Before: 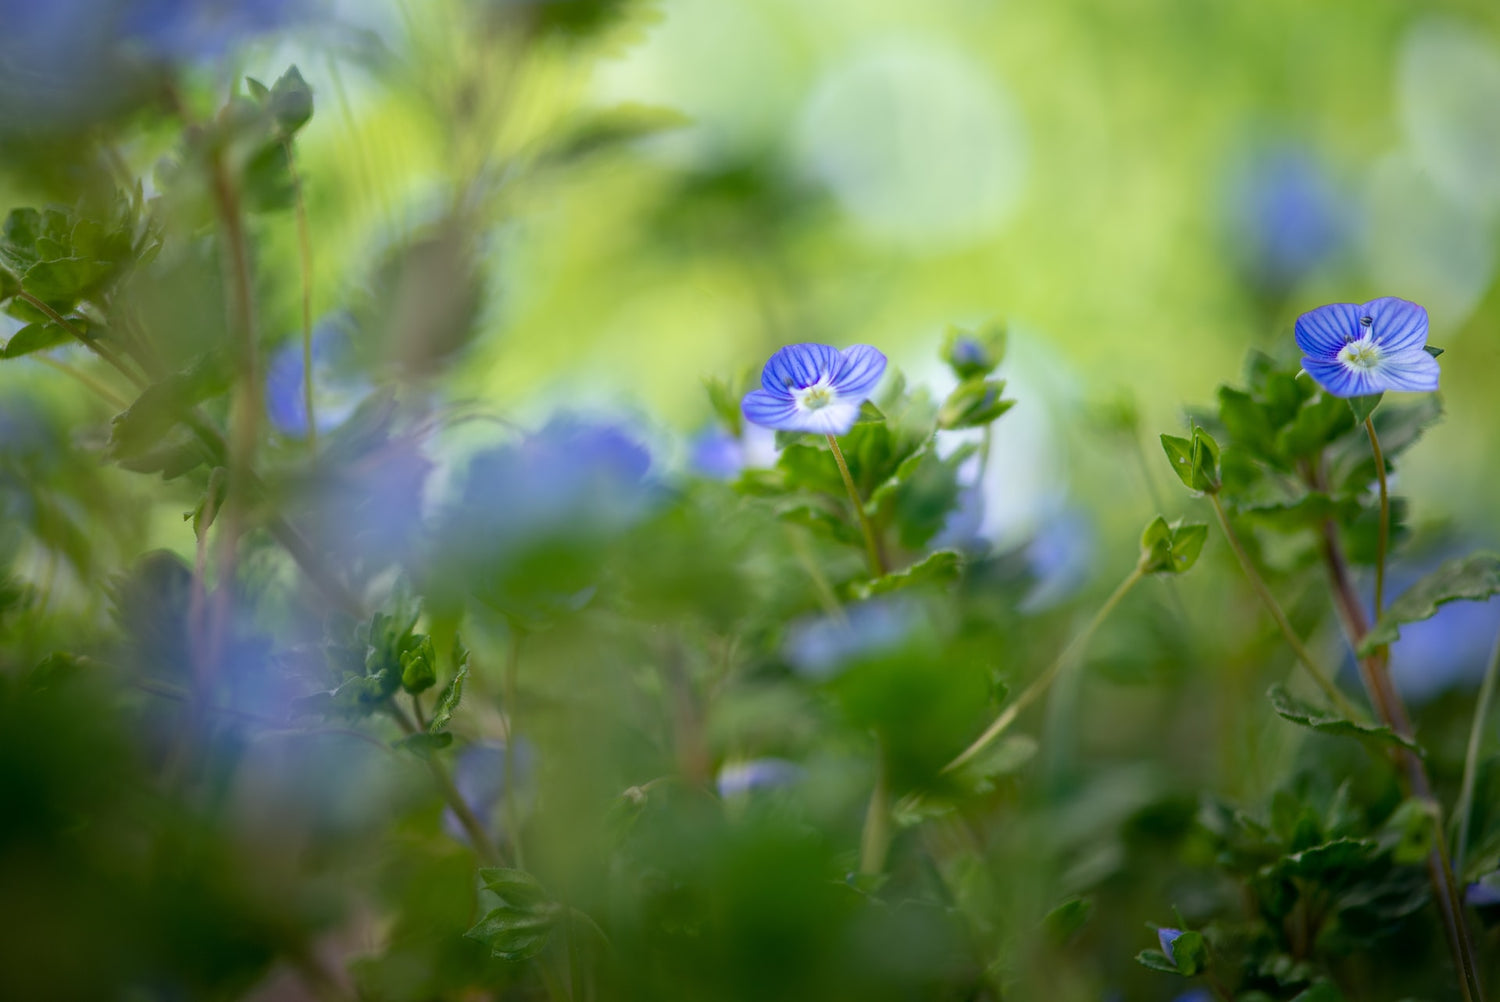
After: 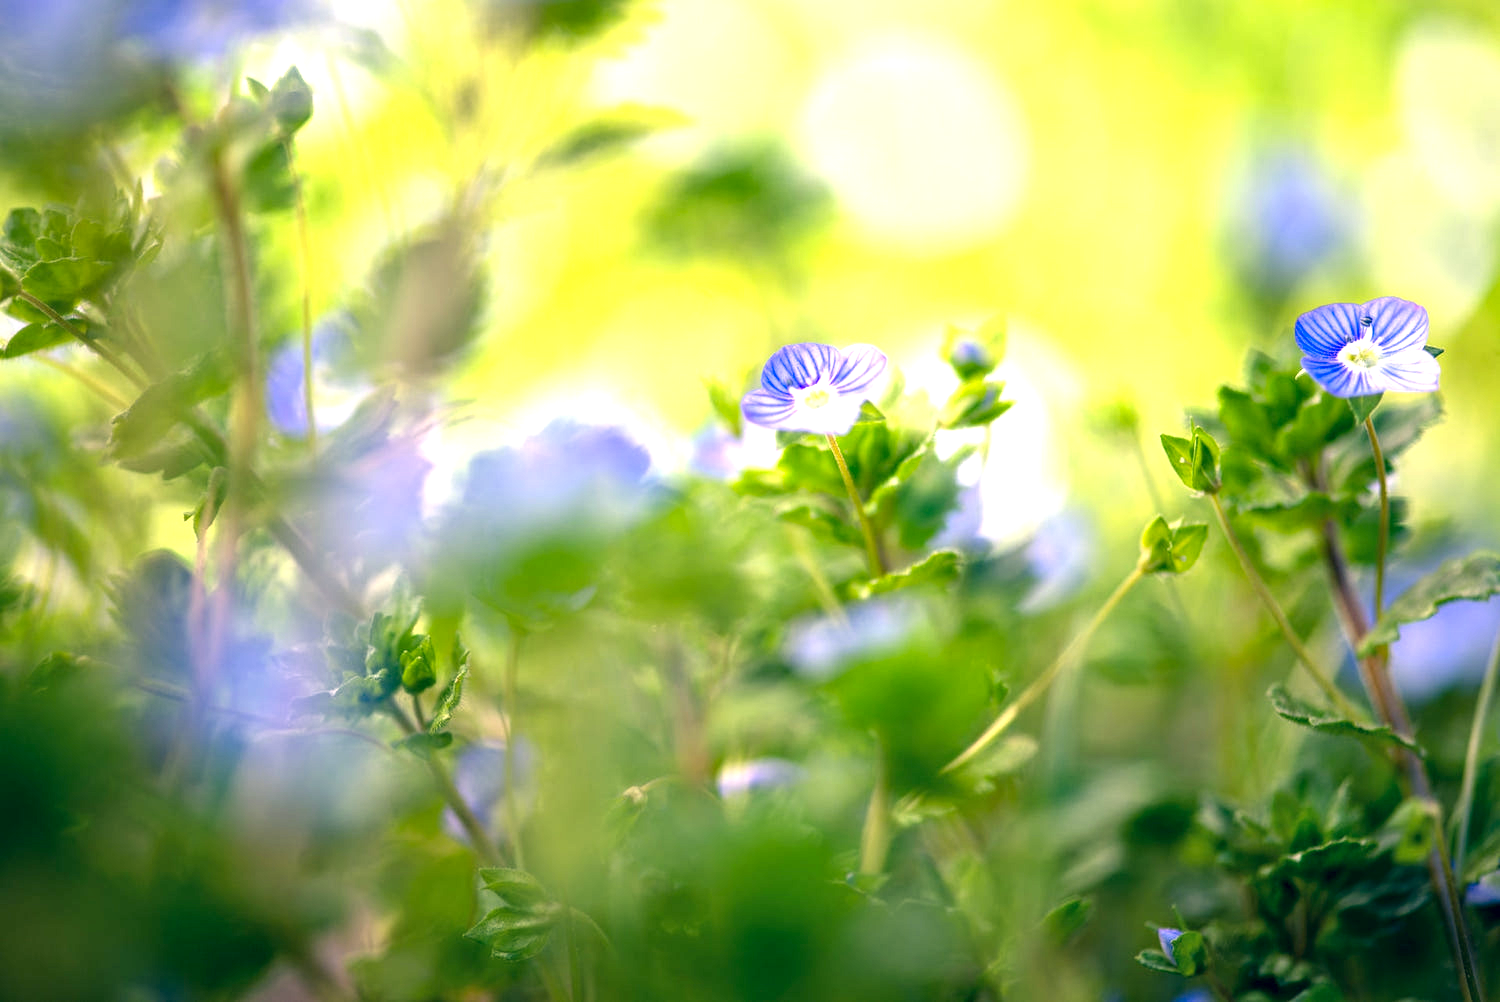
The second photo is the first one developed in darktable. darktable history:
local contrast: shadows 94%
color correction: highlights a* 10.32, highlights b* 14.66, shadows a* -9.59, shadows b* -15.02
exposure: black level correction 0, exposure 1.35 EV, compensate exposure bias true, compensate highlight preservation false
